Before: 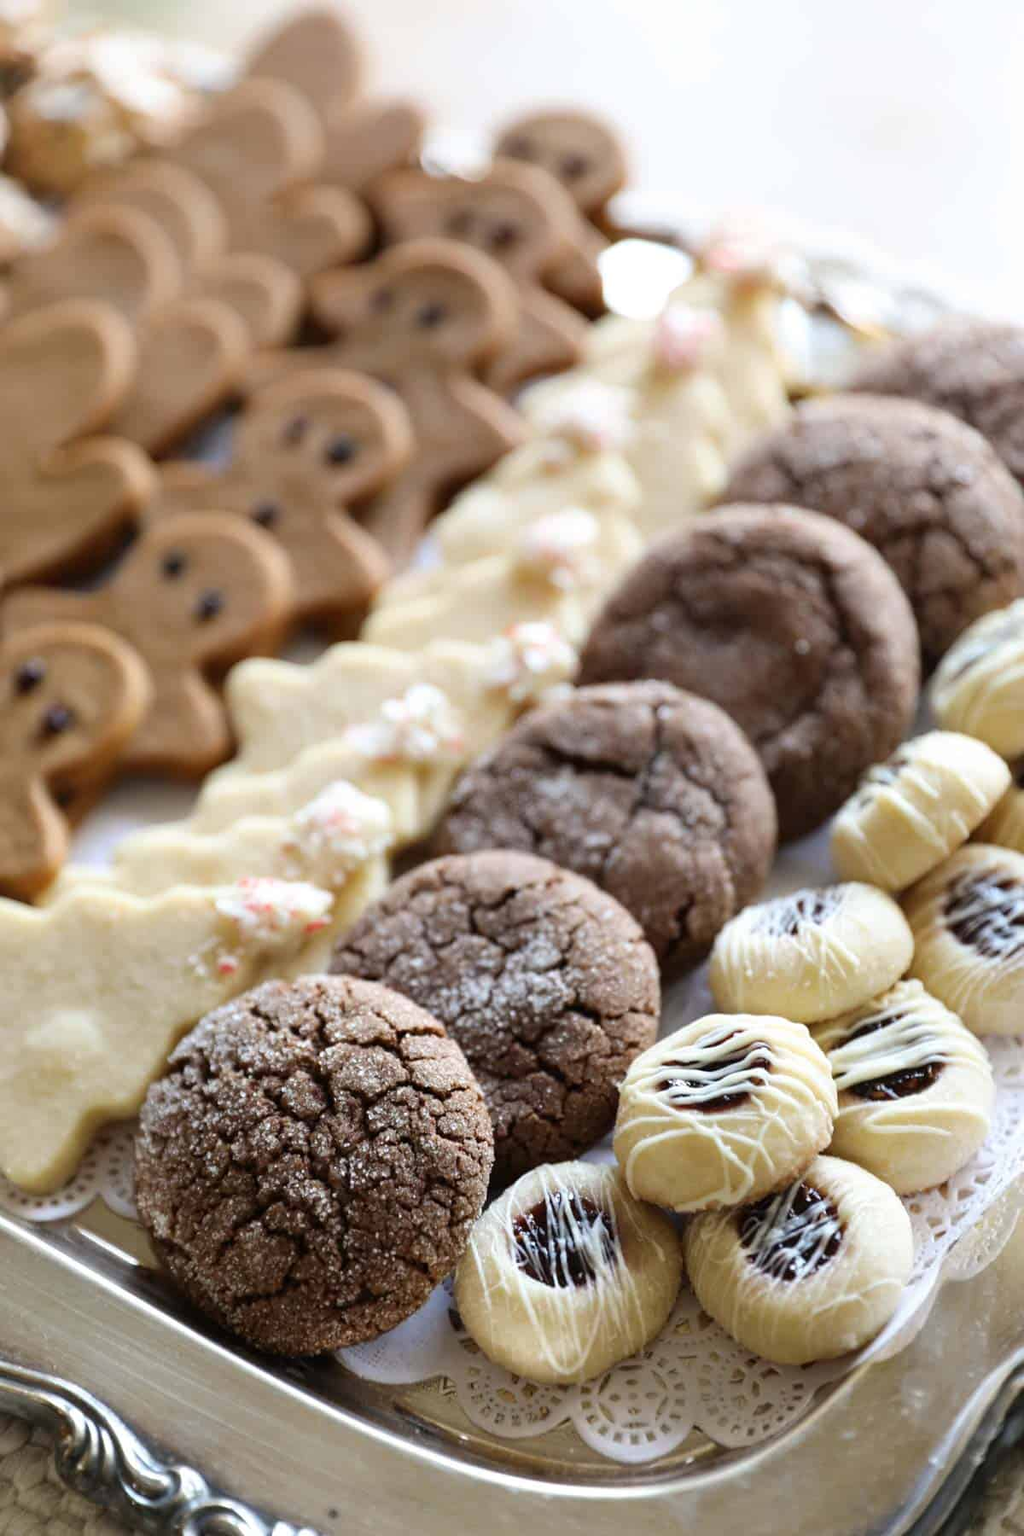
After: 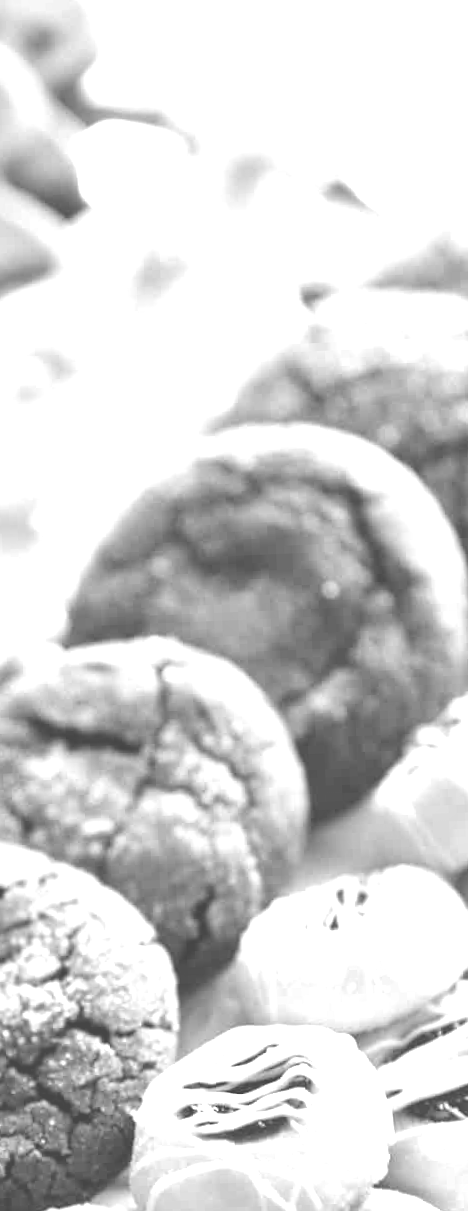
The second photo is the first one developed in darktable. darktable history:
colorize: hue 34.49°, saturation 35.33%, source mix 100%, version 1
rotate and perspective: rotation -2.22°, lens shift (horizontal) -0.022, automatic cropping off
local contrast: mode bilateral grid, contrast 20, coarseness 50, detail 144%, midtone range 0.2
monochrome: on, module defaults
crop and rotate: left 49.936%, top 10.094%, right 13.136%, bottom 24.256%
